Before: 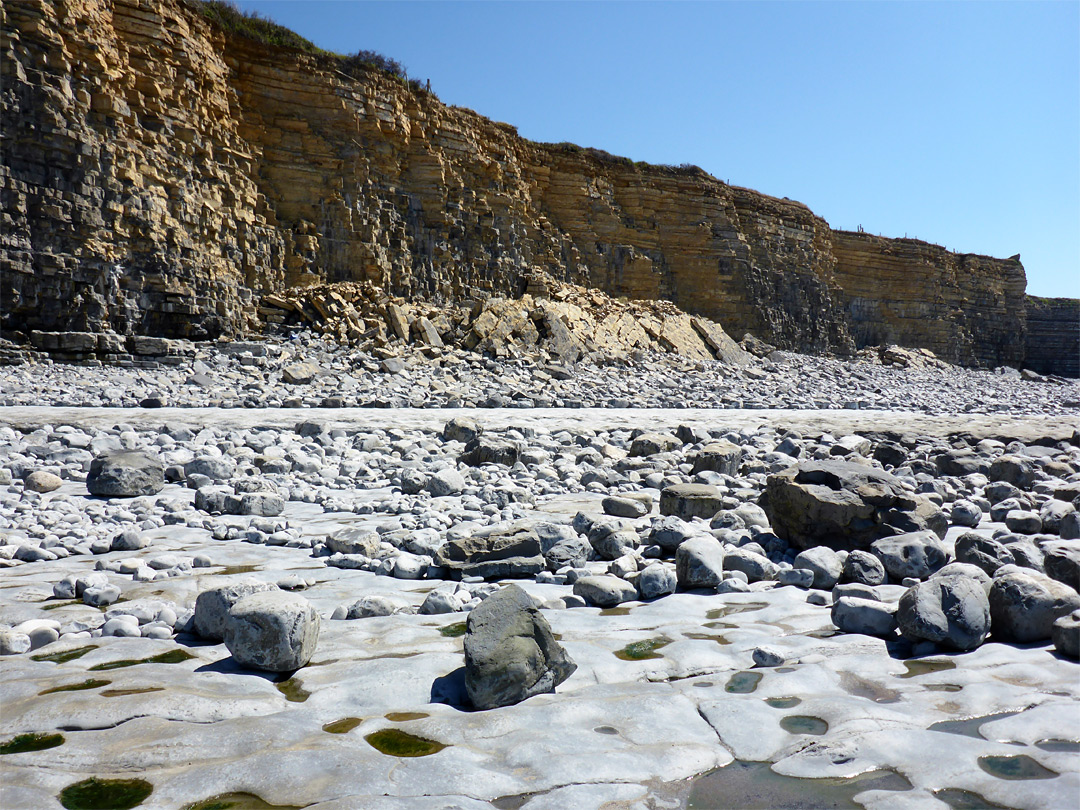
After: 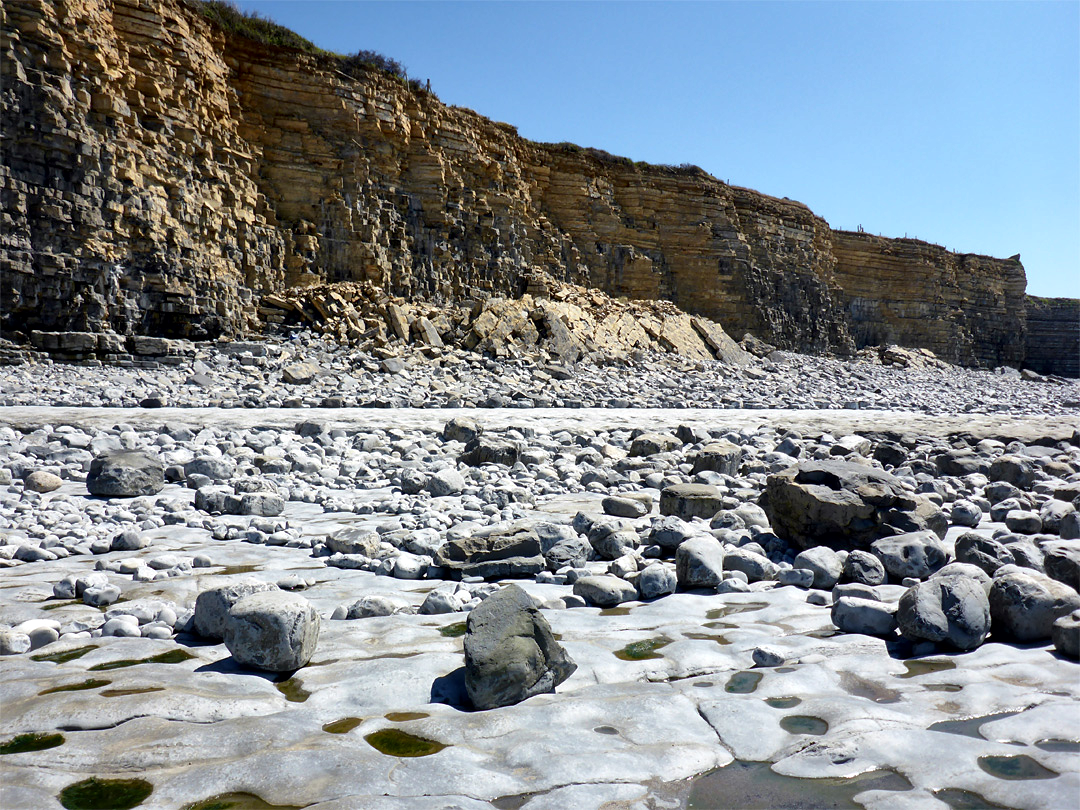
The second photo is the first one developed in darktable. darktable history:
local contrast: mode bilateral grid, contrast 21, coarseness 51, detail 159%, midtone range 0.2
